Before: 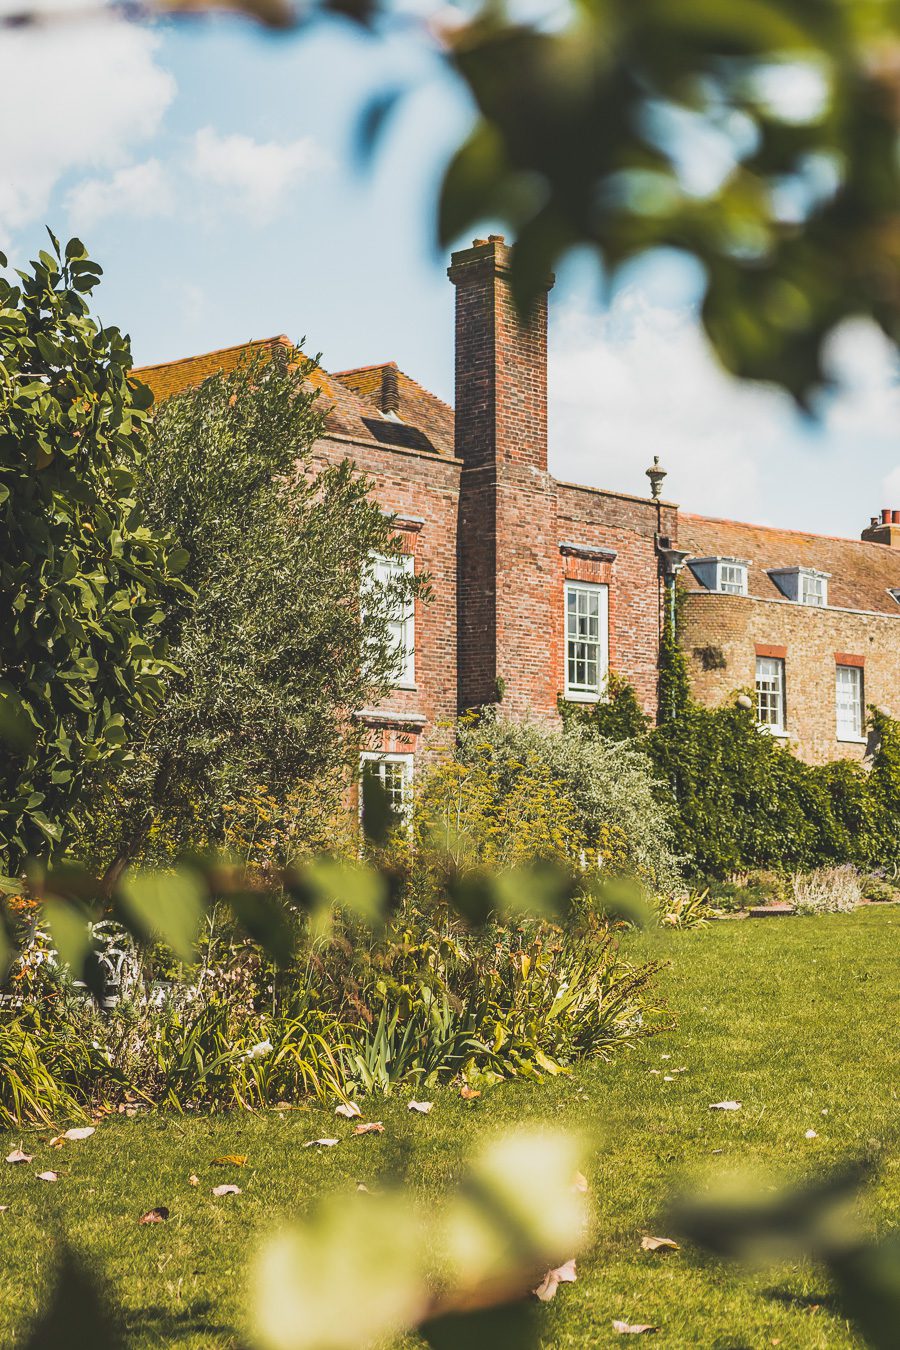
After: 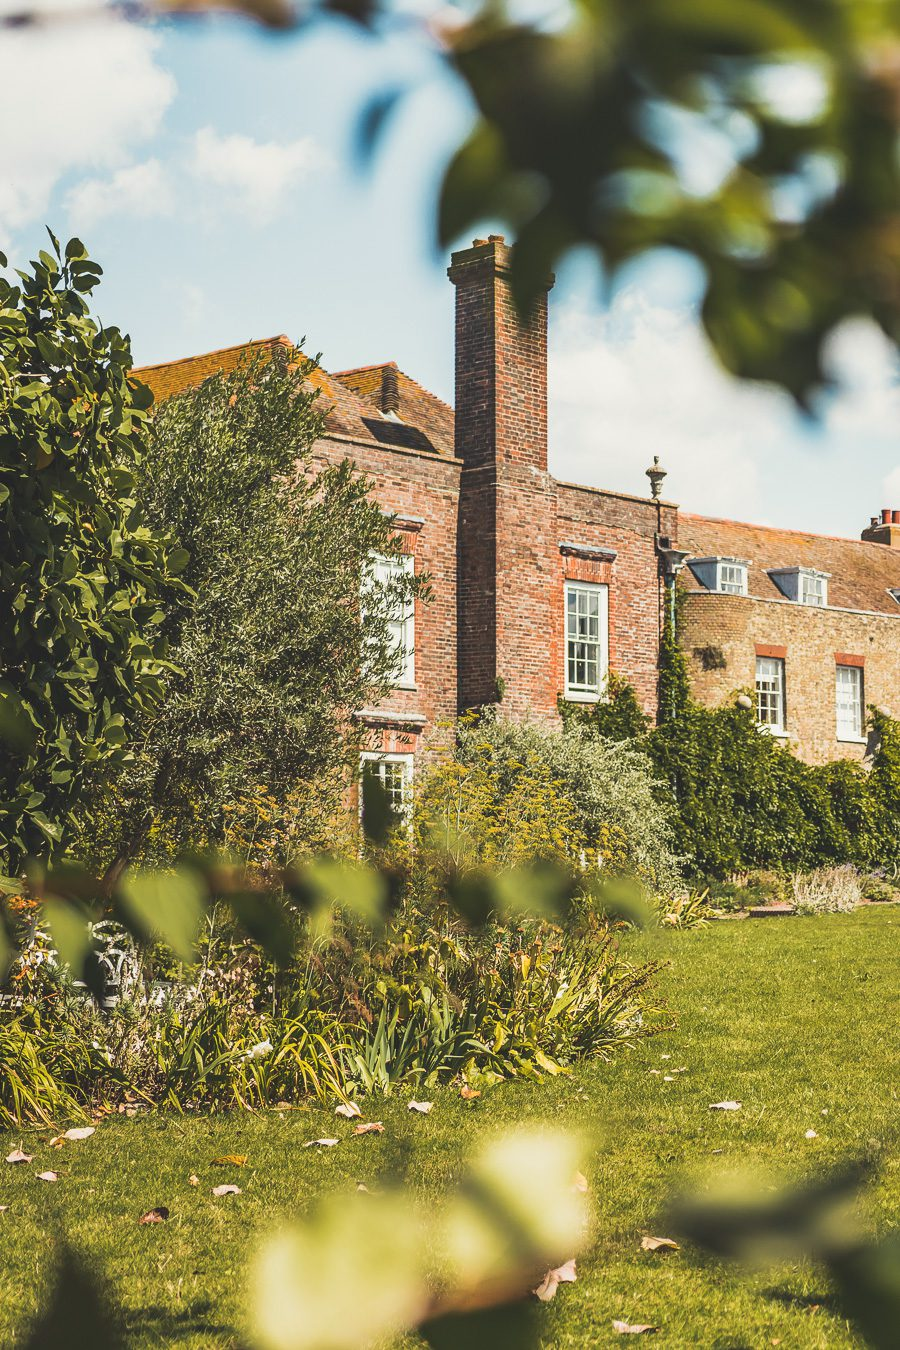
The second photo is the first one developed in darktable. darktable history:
color balance rgb: highlights gain › luminance 5.889%, highlights gain › chroma 1.257%, highlights gain › hue 88.45°, perceptual saturation grading › global saturation -1.459%
